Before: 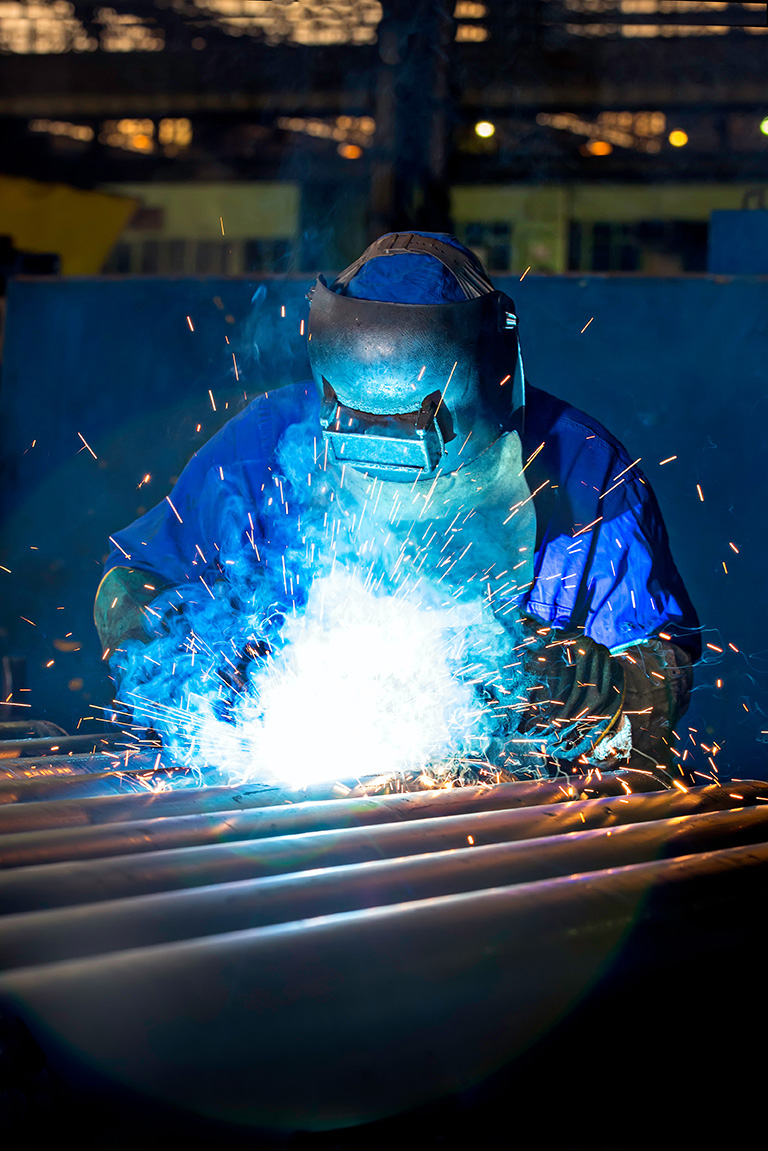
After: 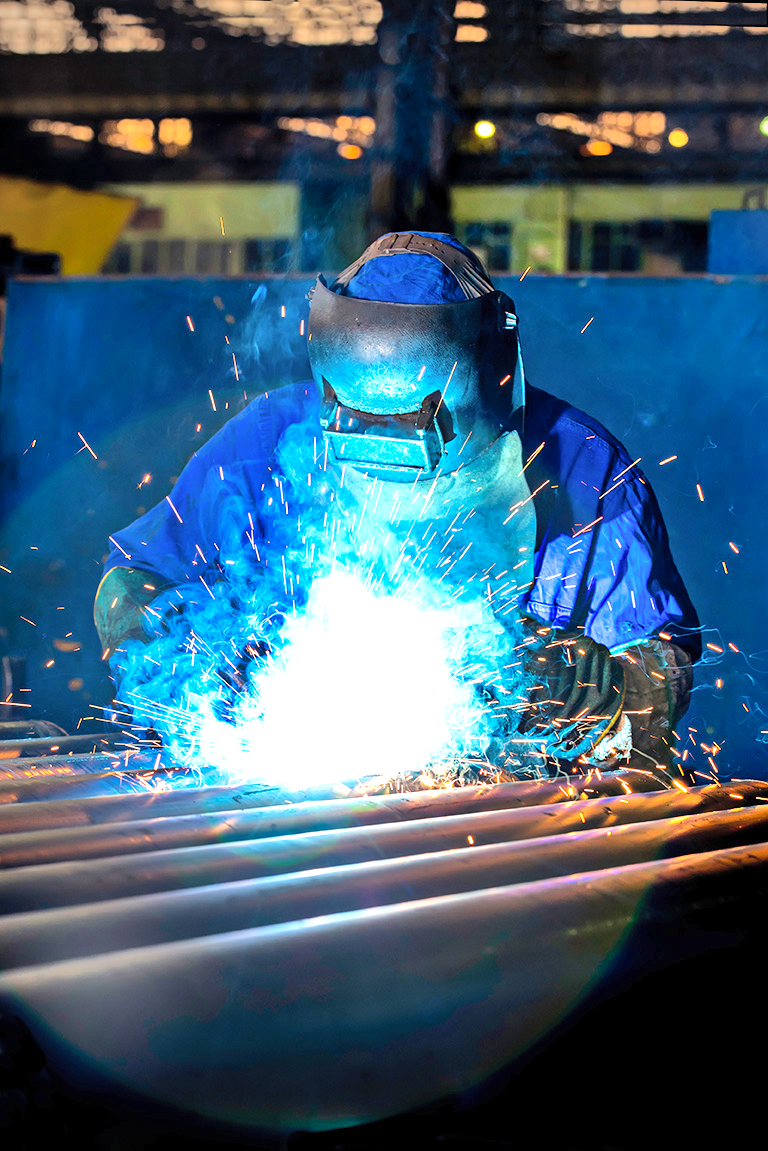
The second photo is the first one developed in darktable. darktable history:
vignetting: on, module defaults
shadows and highlights: radius 110.86, shadows 51.09, white point adjustment 9.16, highlights -4.17, highlights color adjustment 32.2%, soften with gaussian
contrast brightness saturation: contrast 0.07, brightness 0.08, saturation 0.18
